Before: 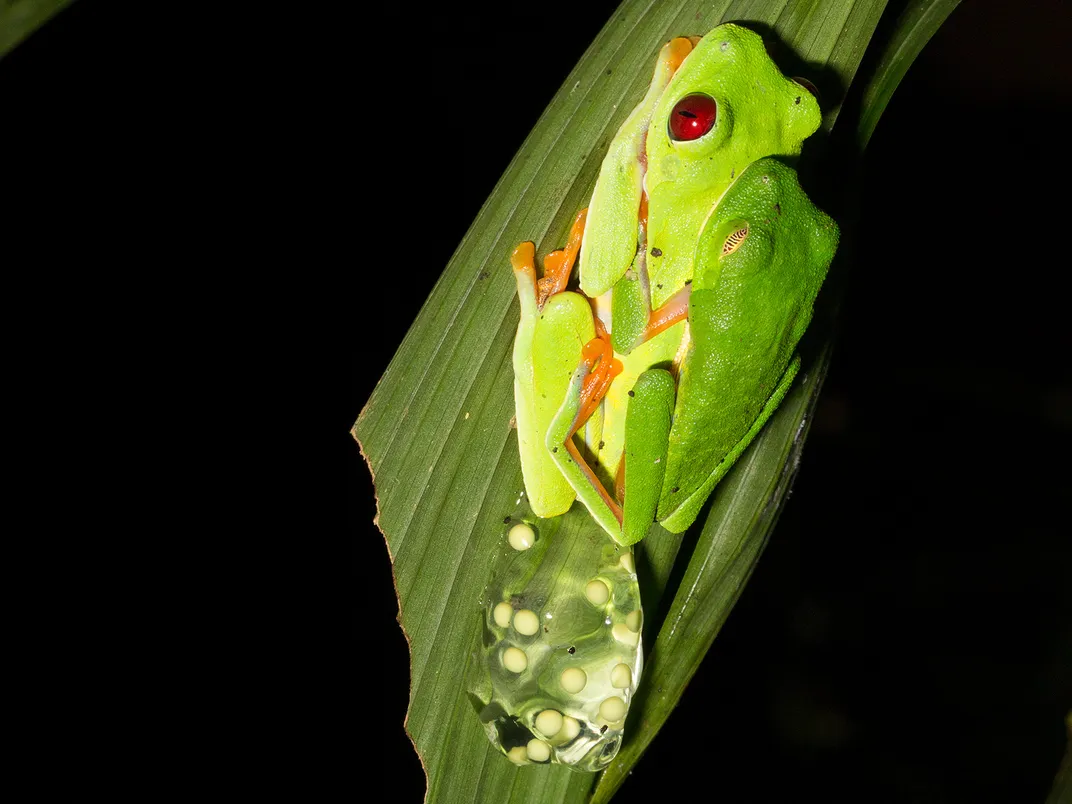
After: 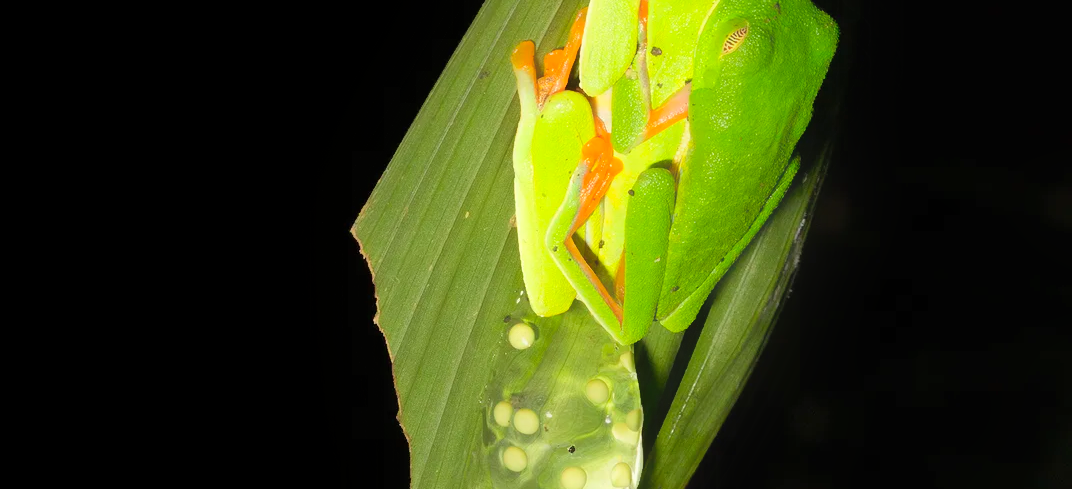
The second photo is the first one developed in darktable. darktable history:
crop and rotate: top 25.192%, bottom 13.949%
contrast equalizer: octaves 7, y [[0.6 ×6], [0.55 ×6], [0 ×6], [0 ×6], [0 ×6]], mix -0.999
contrast brightness saturation: brightness 0.095, saturation 0.193
exposure: exposure 0.204 EV, compensate highlight preservation false
